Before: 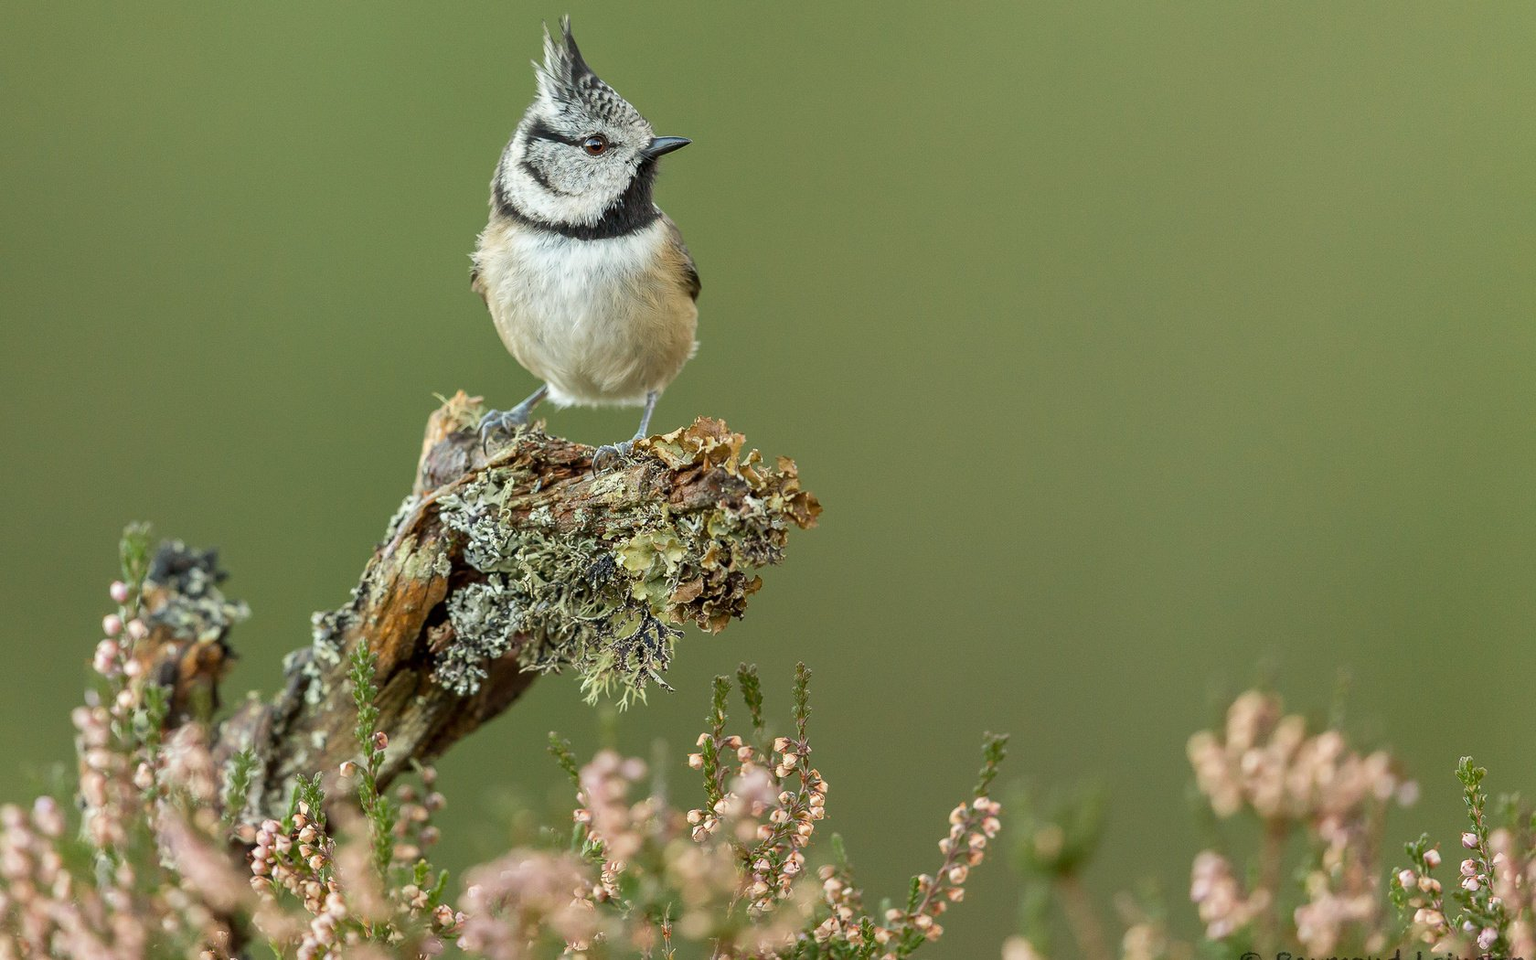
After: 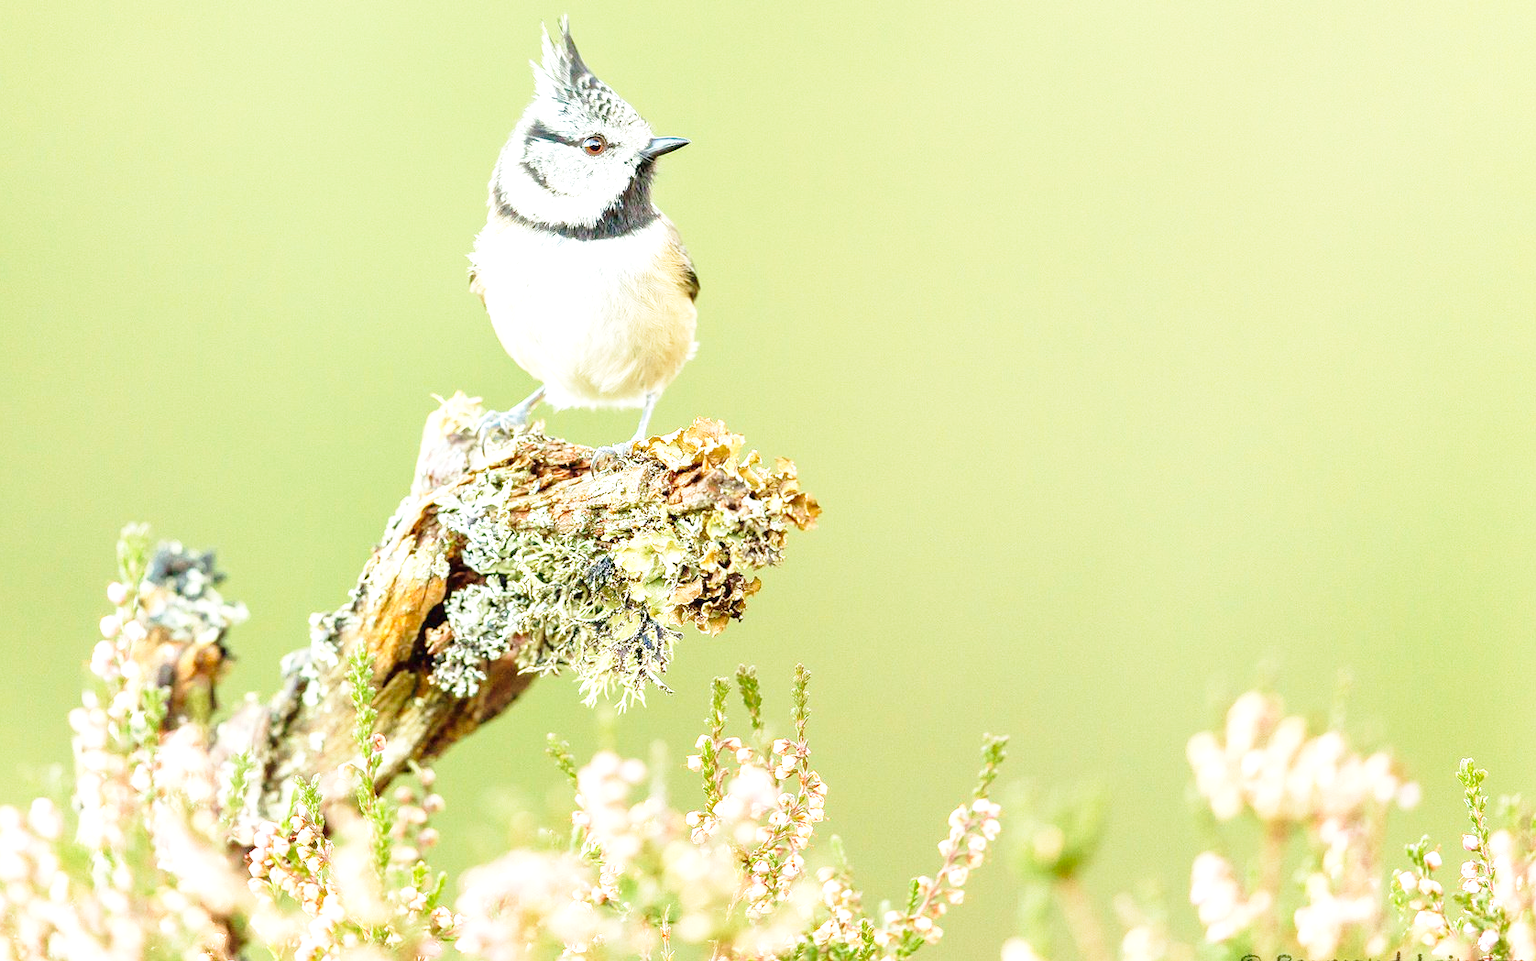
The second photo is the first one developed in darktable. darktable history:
velvia: on, module defaults
exposure: black level correction 0, exposure 1.405 EV, compensate highlight preservation false
crop: left 0.186%
tone equalizer: -7 EV 0.158 EV, -6 EV 0.602 EV, -5 EV 1.11 EV, -4 EV 1.37 EV, -3 EV 1.15 EV, -2 EV 0.6 EV, -1 EV 0.155 EV, smoothing diameter 24.9%, edges refinement/feathering 8.16, preserve details guided filter
base curve: curves: ch0 [(0, 0) (0.028, 0.03) (0.121, 0.232) (0.46, 0.748) (0.859, 0.968) (1, 1)], preserve colors none
